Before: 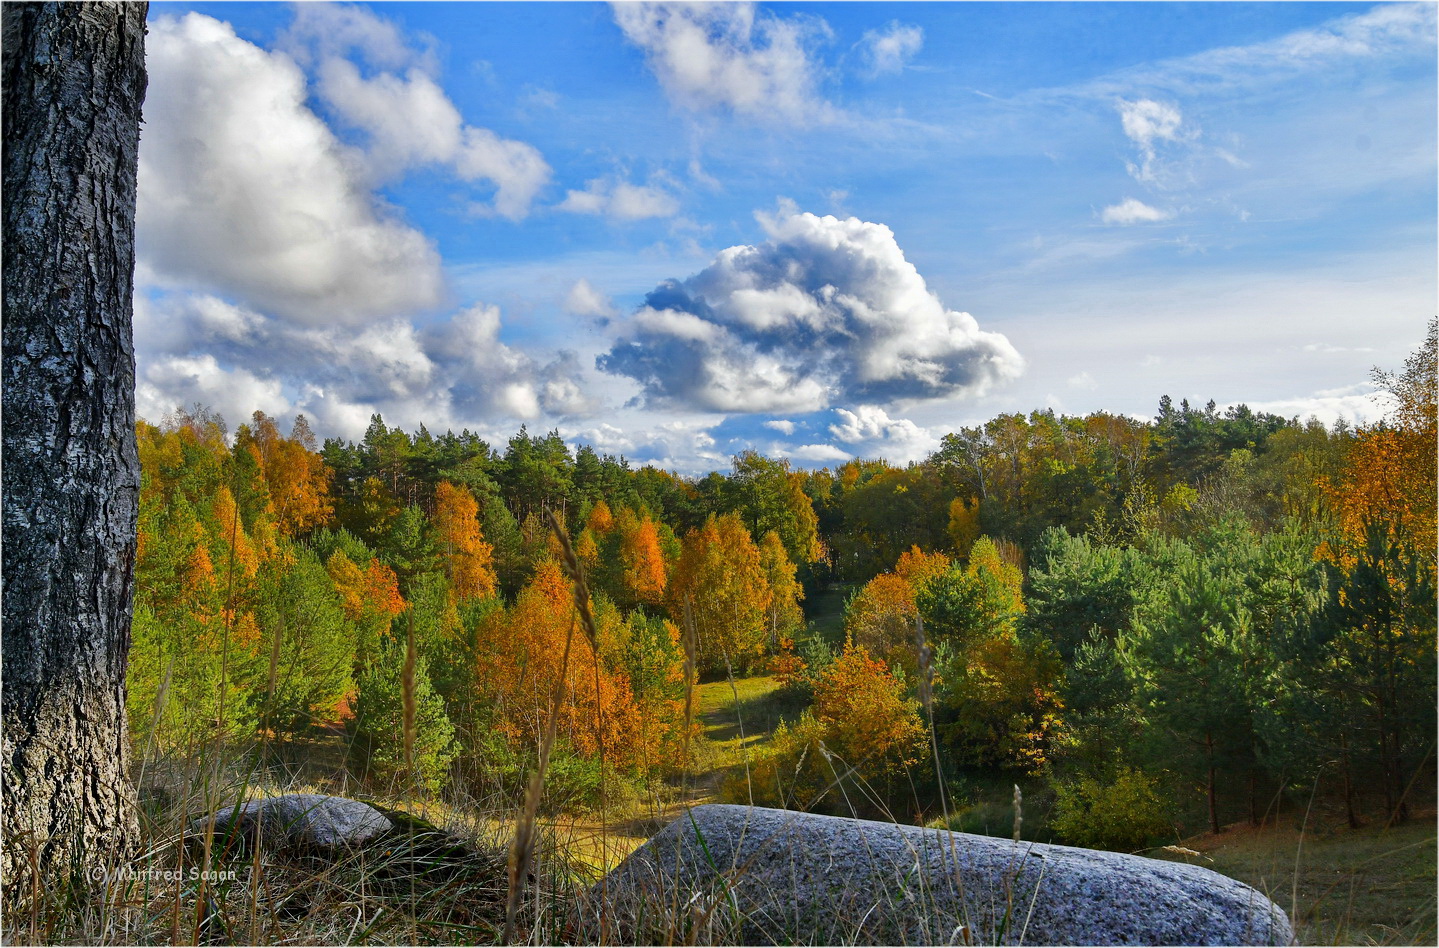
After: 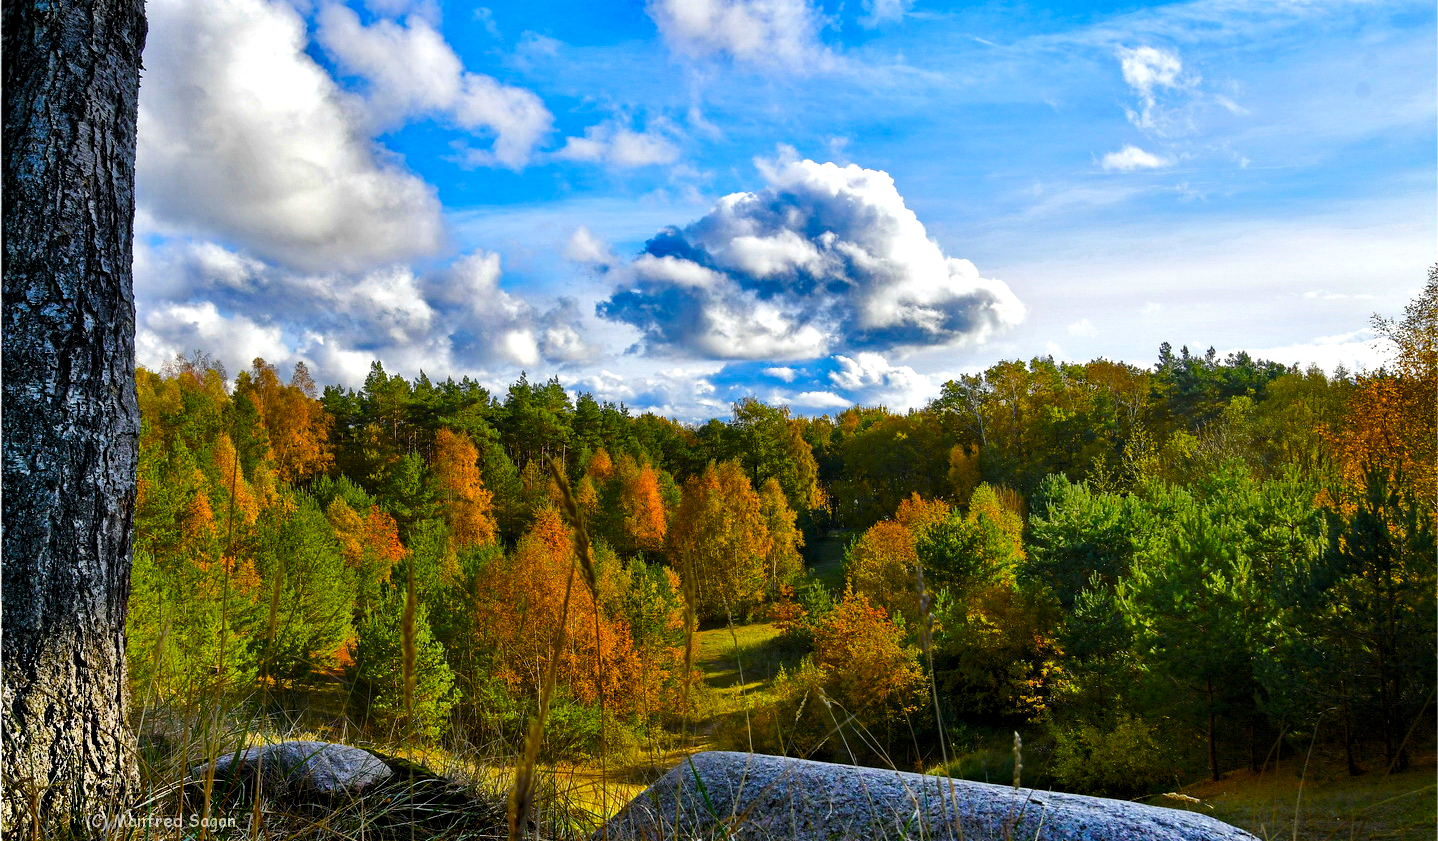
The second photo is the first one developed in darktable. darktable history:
crop and rotate: top 5.609%, bottom 5.609%
color balance rgb: perceptual saturation grading › global saturation 20%, perceptual saturation grading › highlights -25%, perceptual saturation grading › shadows 50.52%, global vibrance 40.24%
levels: levels [0.052, 0.496, 0.908]
